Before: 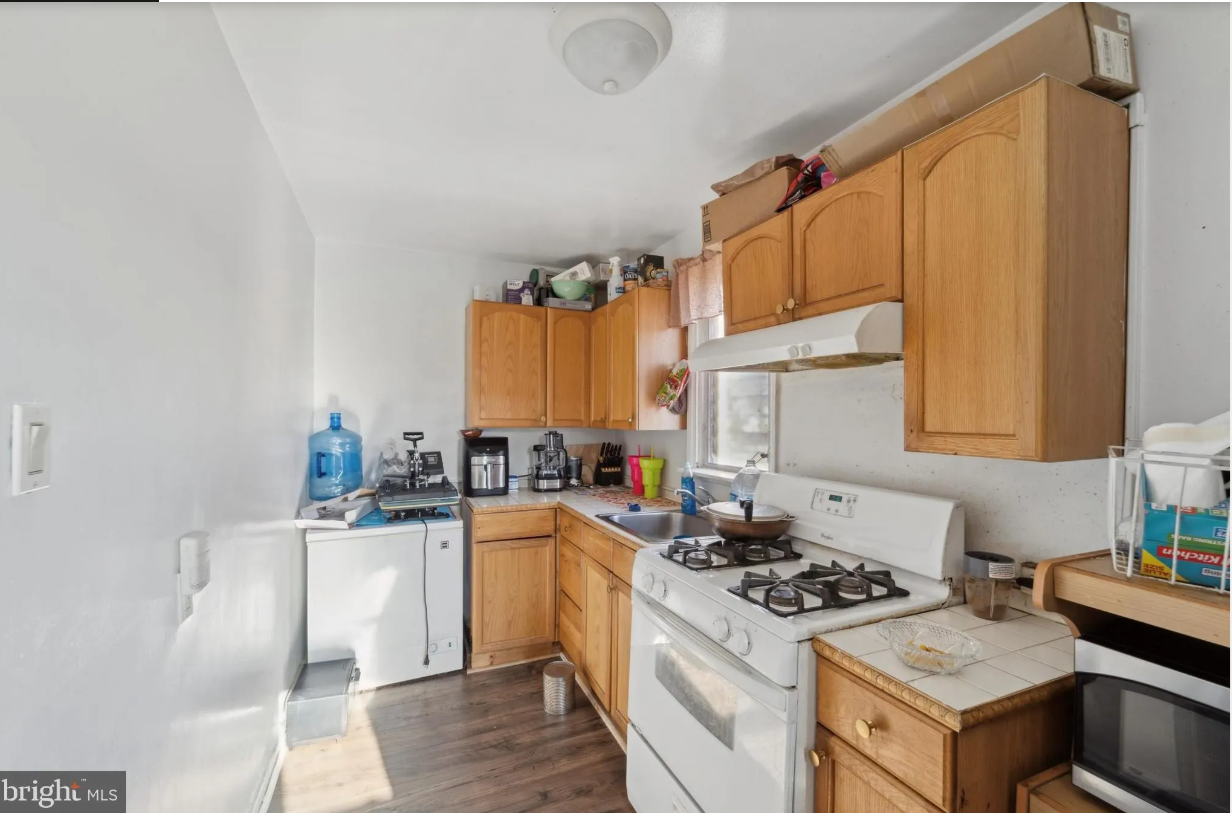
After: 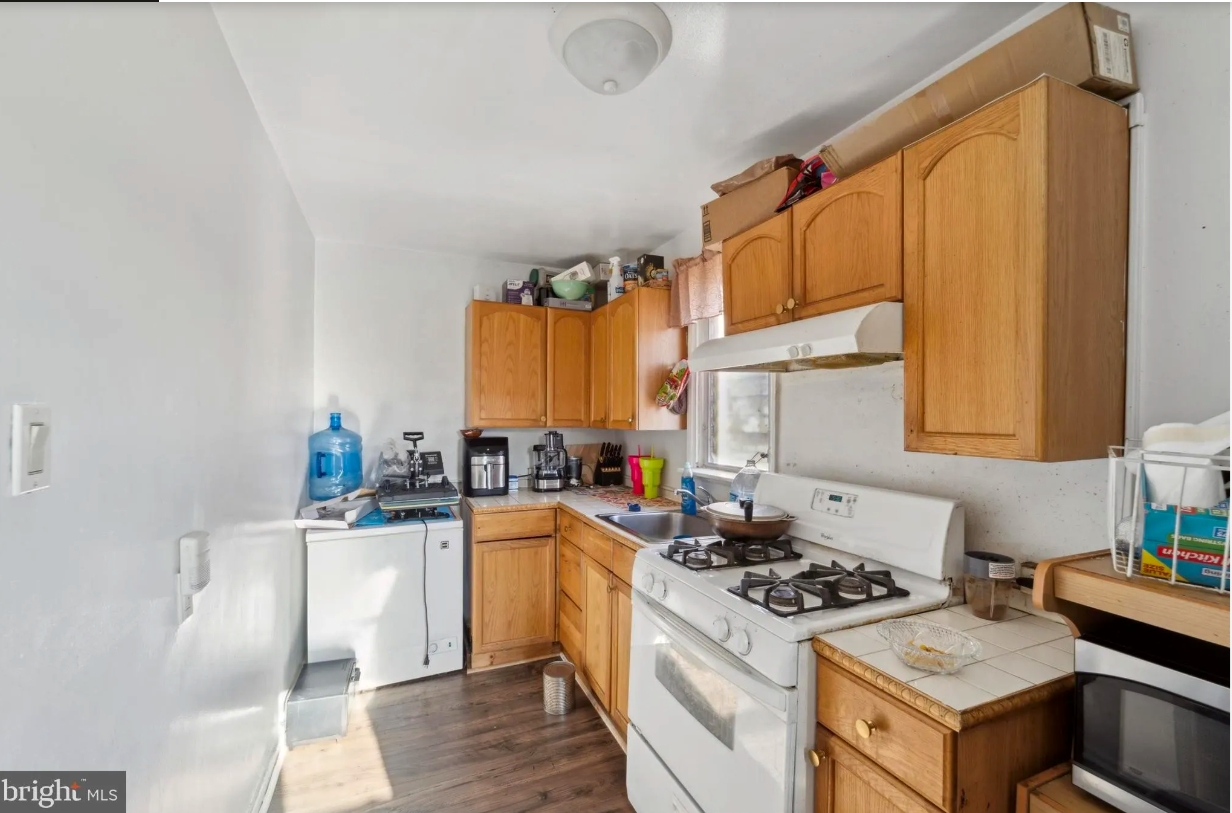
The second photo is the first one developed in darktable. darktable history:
local contrast: mode bilateral grid, contrast 20, coarseness 49, detail 119%, midtone range 0.2
contrast brightness saturation: contrast 0.038, saturation 0.157
